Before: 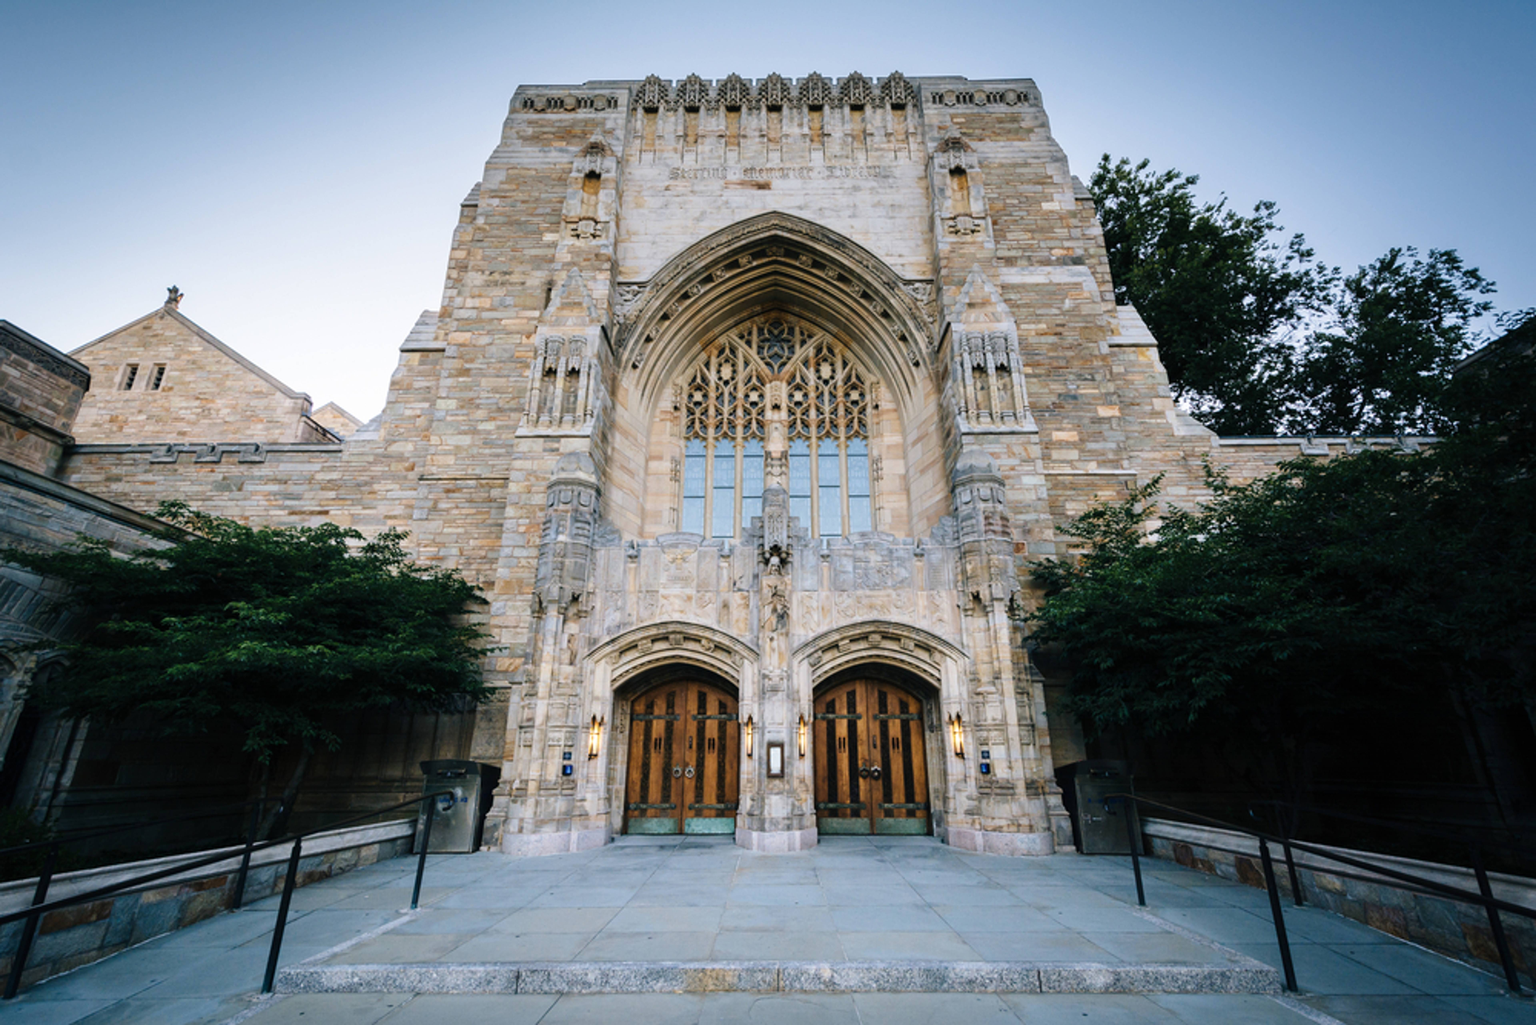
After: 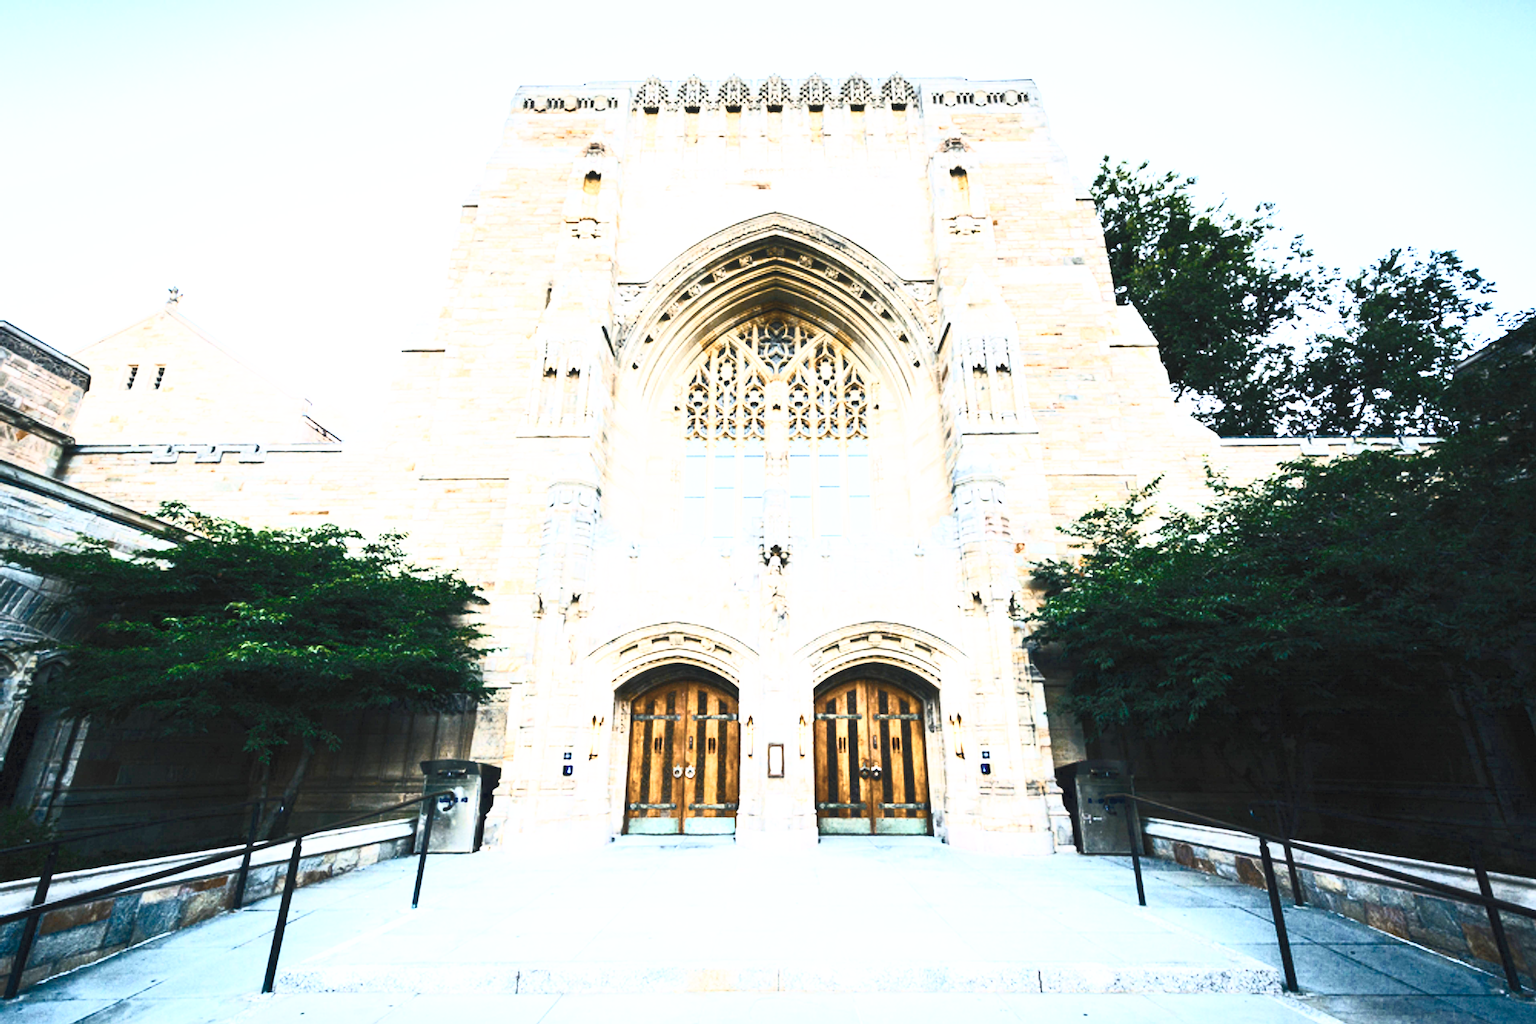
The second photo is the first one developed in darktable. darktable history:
contrast brightness saturation: contrast 0.582, brightness 0.574, saturation -0.332
base curve: curves: ch0 [(0, 0) (0.557, 0.834) (1, 1)], preserve colors none
exposure: black level correction 0, exposure 0.691 EV, compensate highlight preservation false
color balance rgb: perceptual saturation grading › global saturation 0.669%, perceptual saturation grading › highlights -16.918%, perceptual saturation grading › mid-tones 32.366%, perceptual saturation grading › shadows 50.377%, perceptual brilliance grading › global brilliance 11.023%, saturation formula JzAzBz (2021)
